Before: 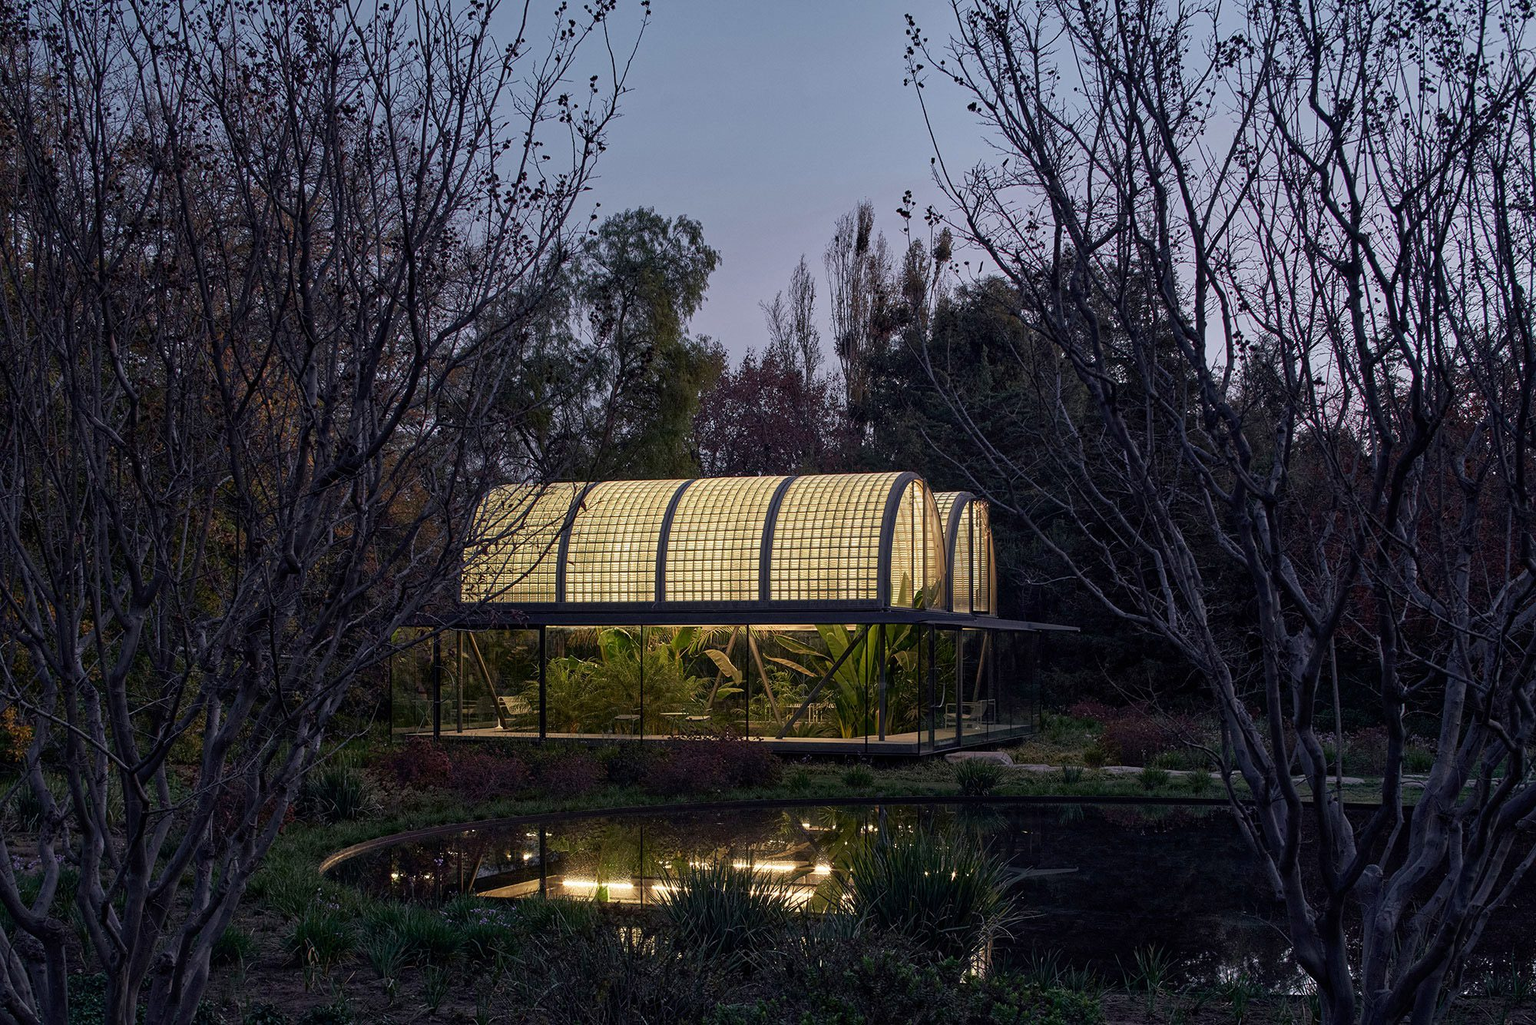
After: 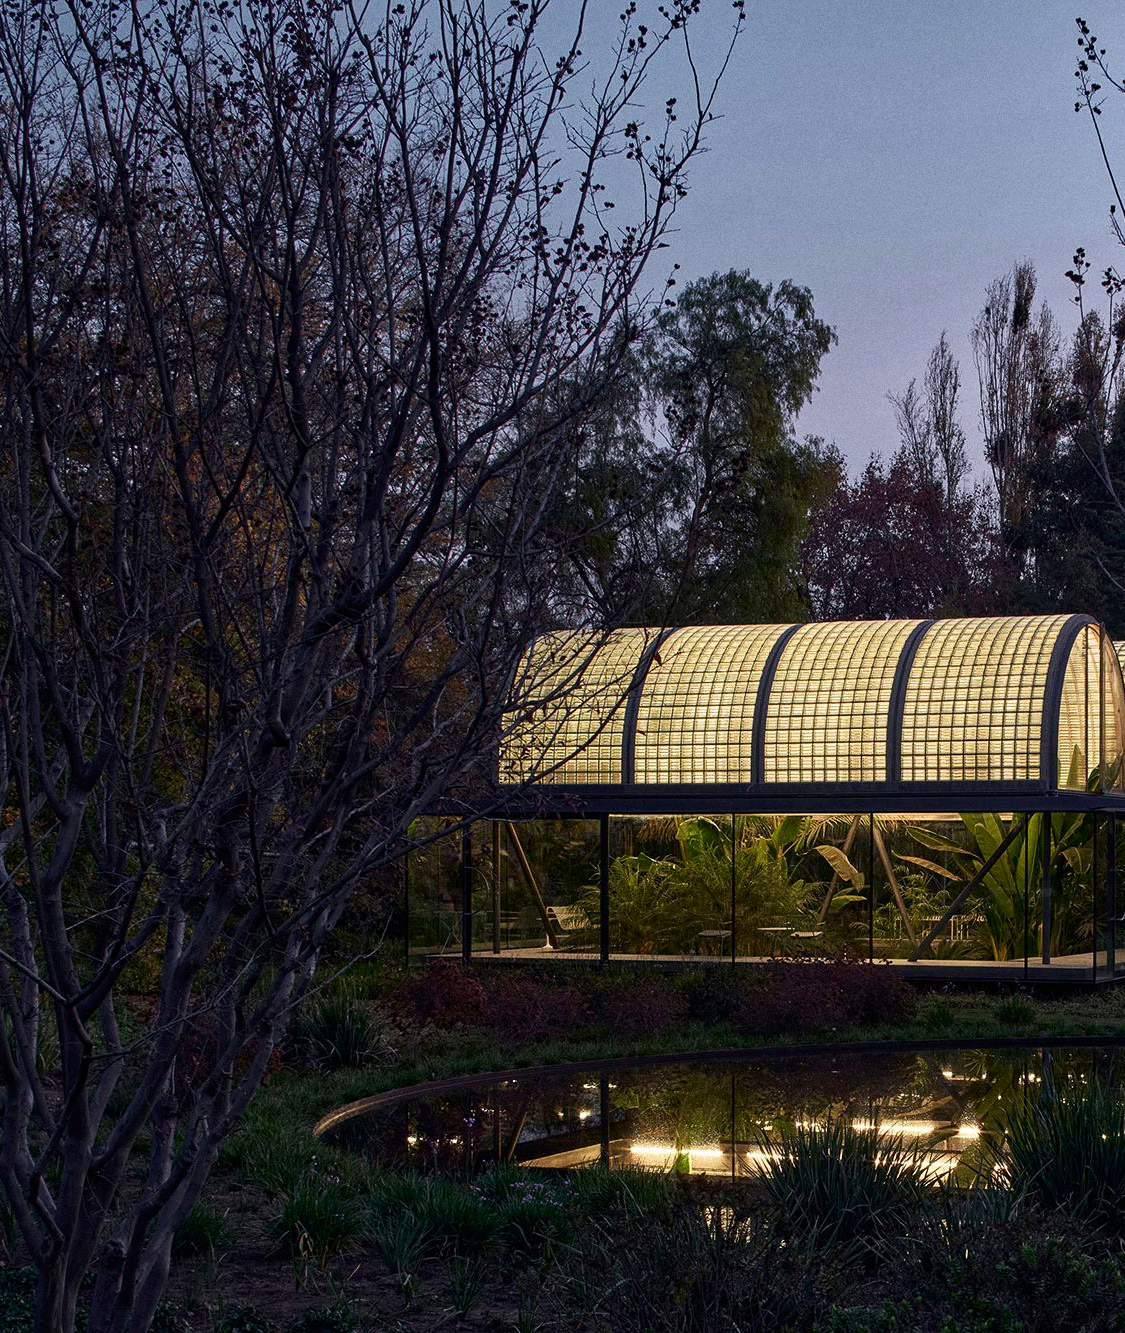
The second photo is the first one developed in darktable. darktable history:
grain: on, module defaults
crop: left 5.114%, right 38.589%
contrast brightness saturation: contrast 0.15, brightness -0.01, saturation 0.1
